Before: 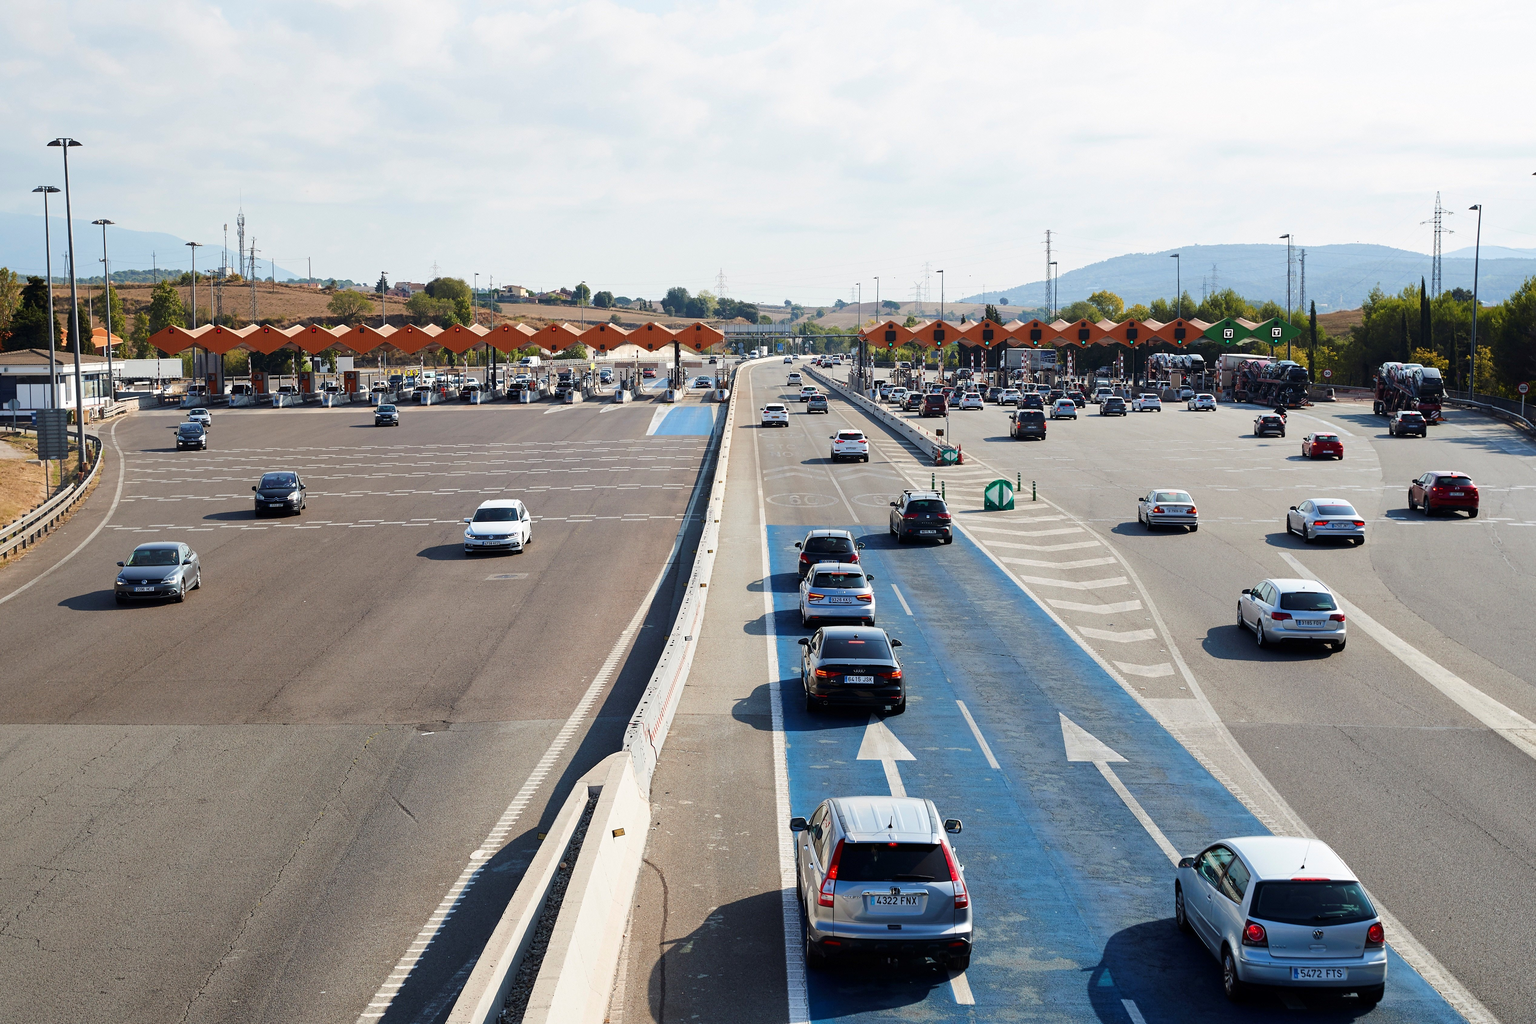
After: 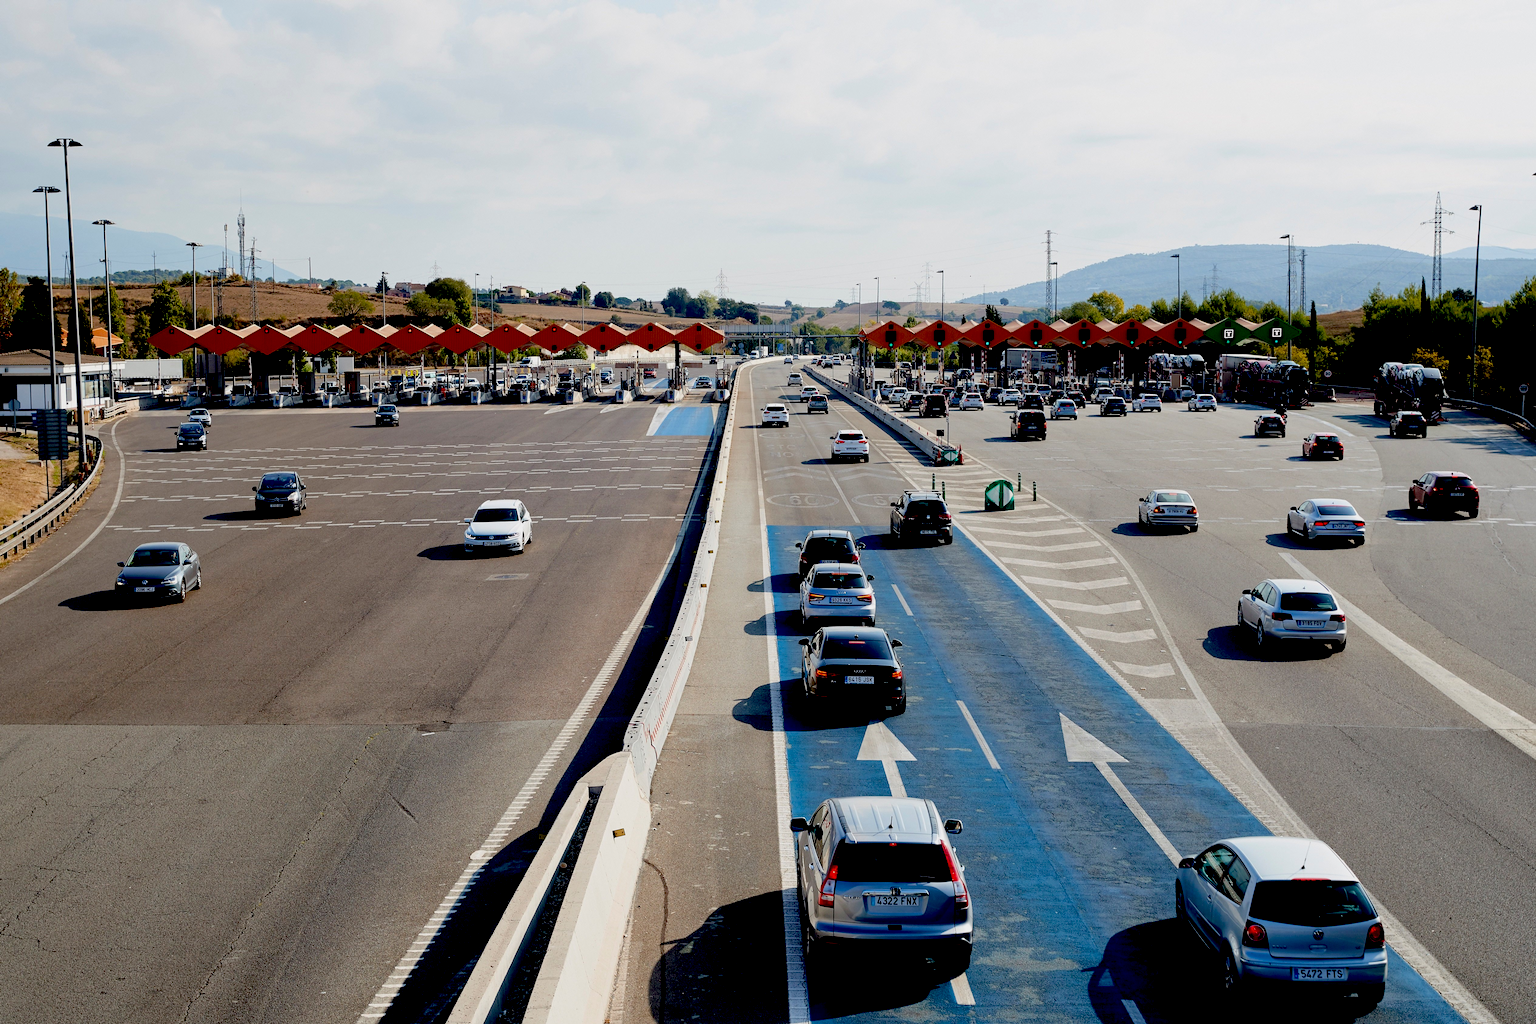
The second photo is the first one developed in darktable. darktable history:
exposure: black level correction 0.044, exposure -0.233 EV, compensate exposure bias true, compensate highlight preservation false
